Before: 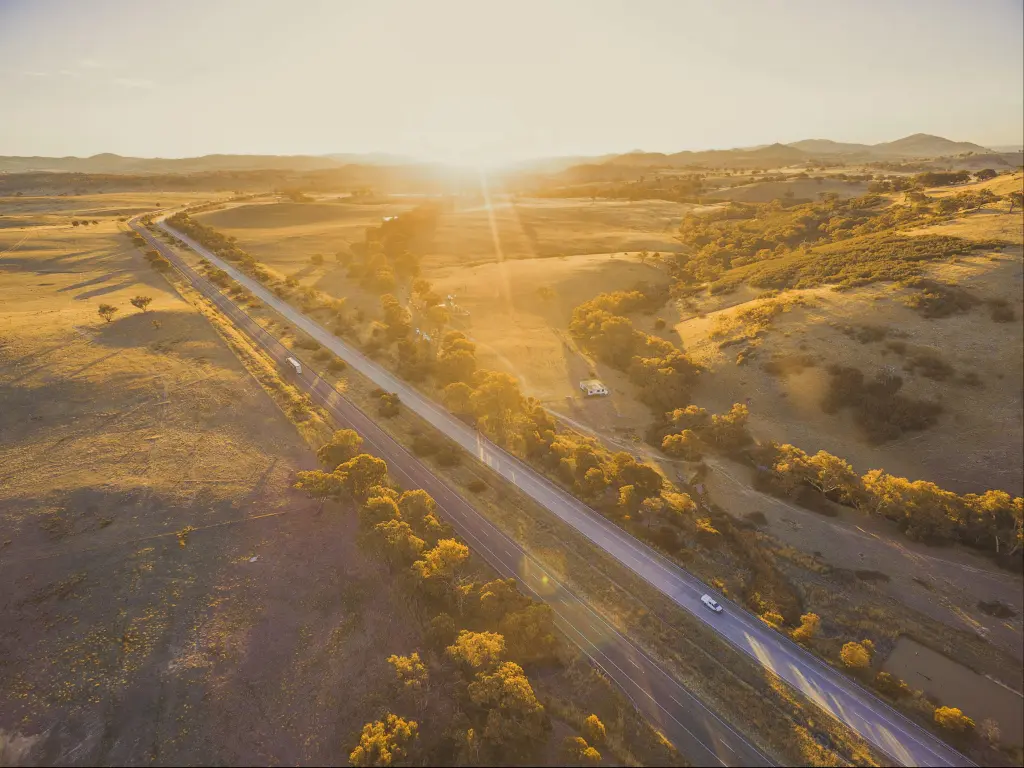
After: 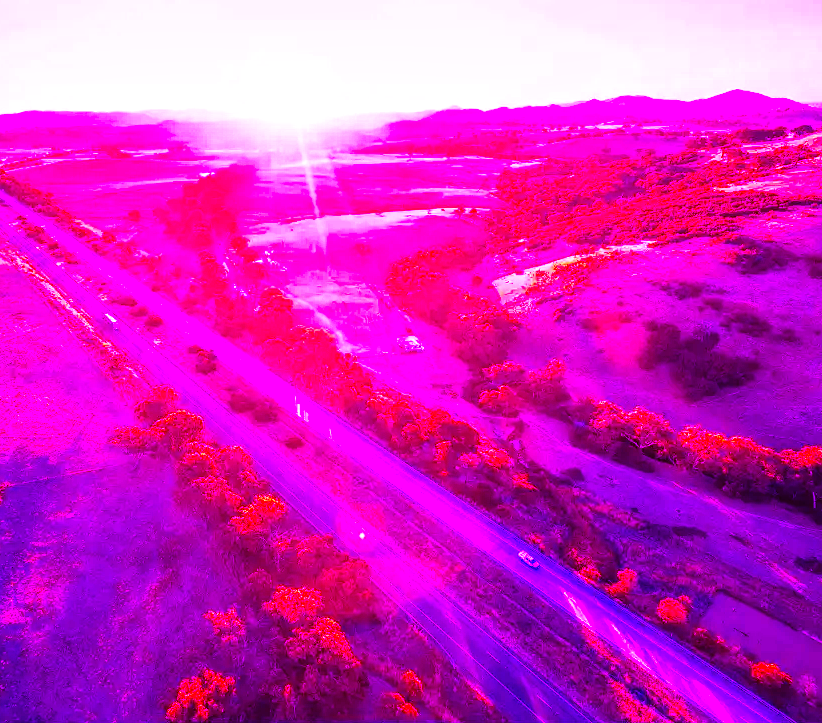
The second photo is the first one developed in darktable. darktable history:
base curve: curves: ch0 [(0, 0) (0.007, 0.004) (0.027, 0.03) (0.046, 0.07) (0.207, 0.54) (0.442, 0.872) (0.673, 0.972) (1, 1)], preserve colors none
white balance: red 0.98, blue 1.61
contrast brightness saturation: brightness 0.09, saturation 0.19
local contrast: highlights 60%, shadows 60%, detail 160%
color balance: mode lift, gamma, gain (sRGB), lift [1, 1, 0.101, 1]
vibrance: vibrance 0%
crop and rotate: left 17.959%, top 5.771%, right 1.742%
color balance rgb: perceptual saturation grading › global saturation 30%, global vibrance 20%
